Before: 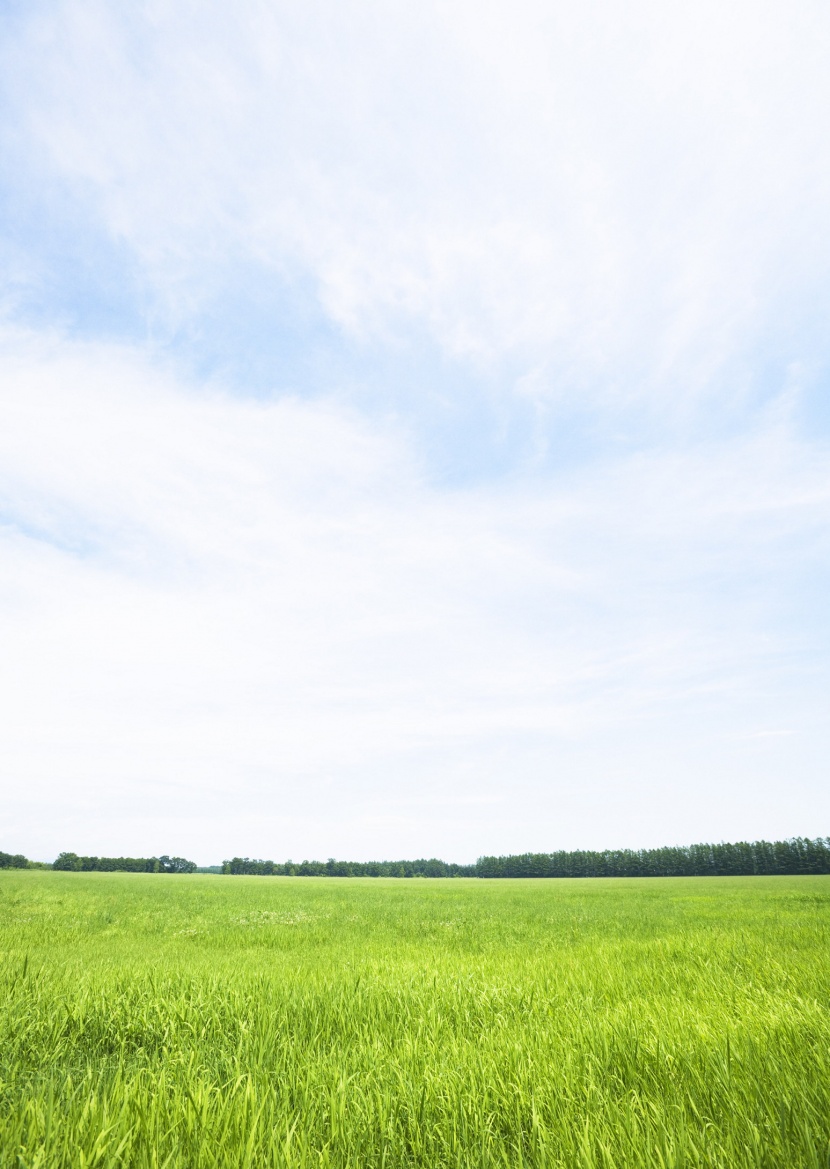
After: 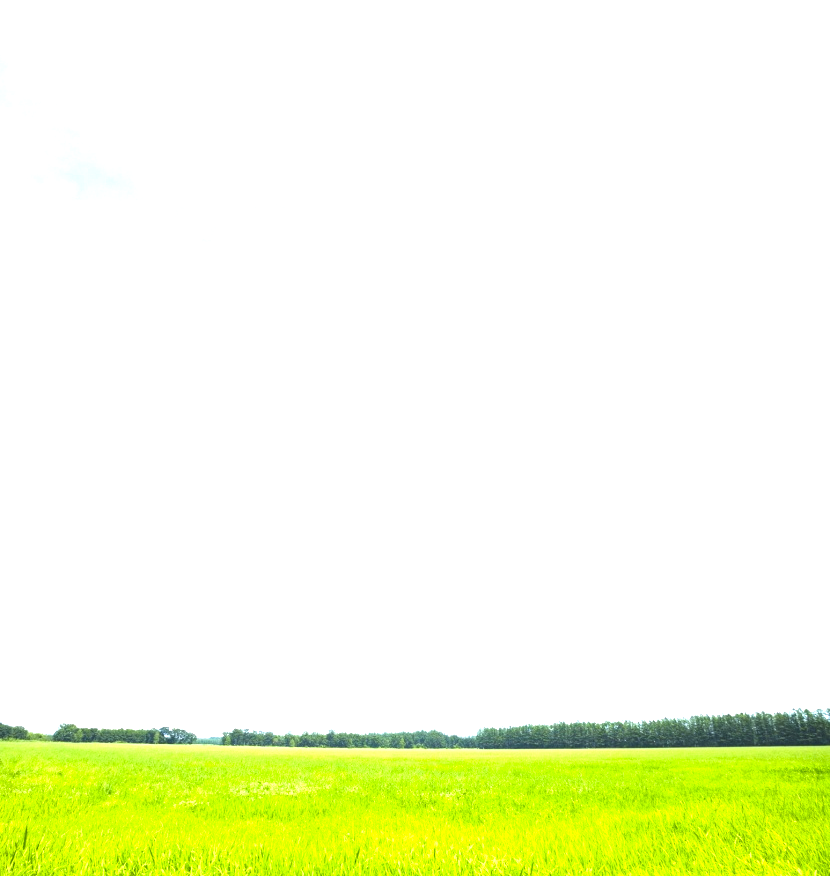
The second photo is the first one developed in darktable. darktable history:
base curve: exposure shift 0, preserve colors none
exposure: black level correction 0, exposure 0.7 EV, compensate exposure bias true, compensate highlight preservation false
crop: top 11.038%, bottom 13.962%
color balance: lift [1, 1.001, 0.999, 1.001], gamma [1, 1.004, 1.007, 0.993], gain [1, 0.991, 0.987, 1.013], contrast 7.5%, contrast fulcrum 10%, output saturation 115%
tone curve: curves: ch0 [(0, 0) (0.266, 0.247) (0.741, 0.751) (1, 1)], color space Lab, linked channels, preserve colors none
